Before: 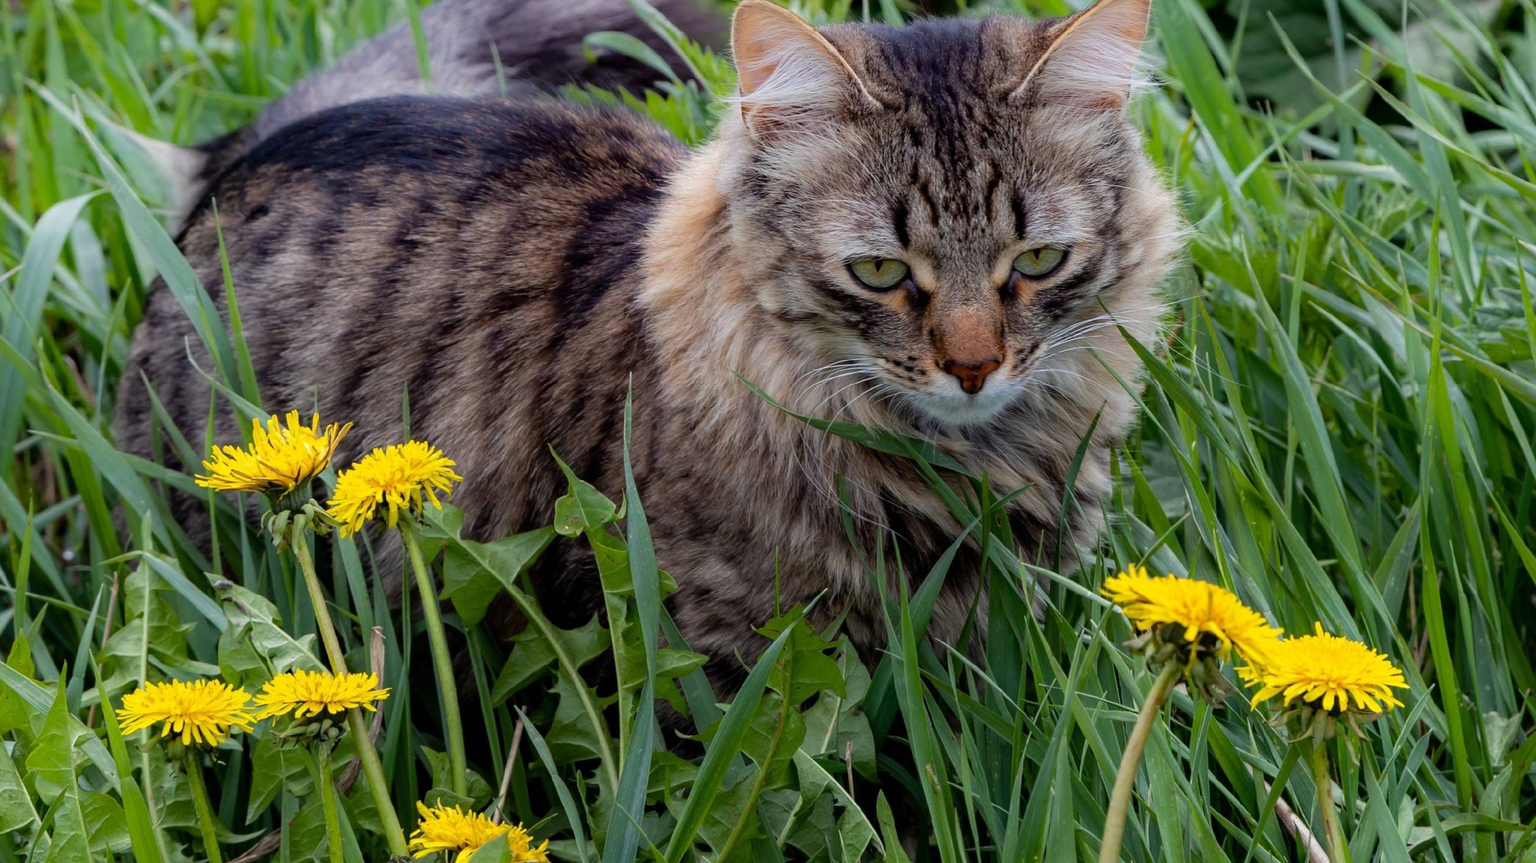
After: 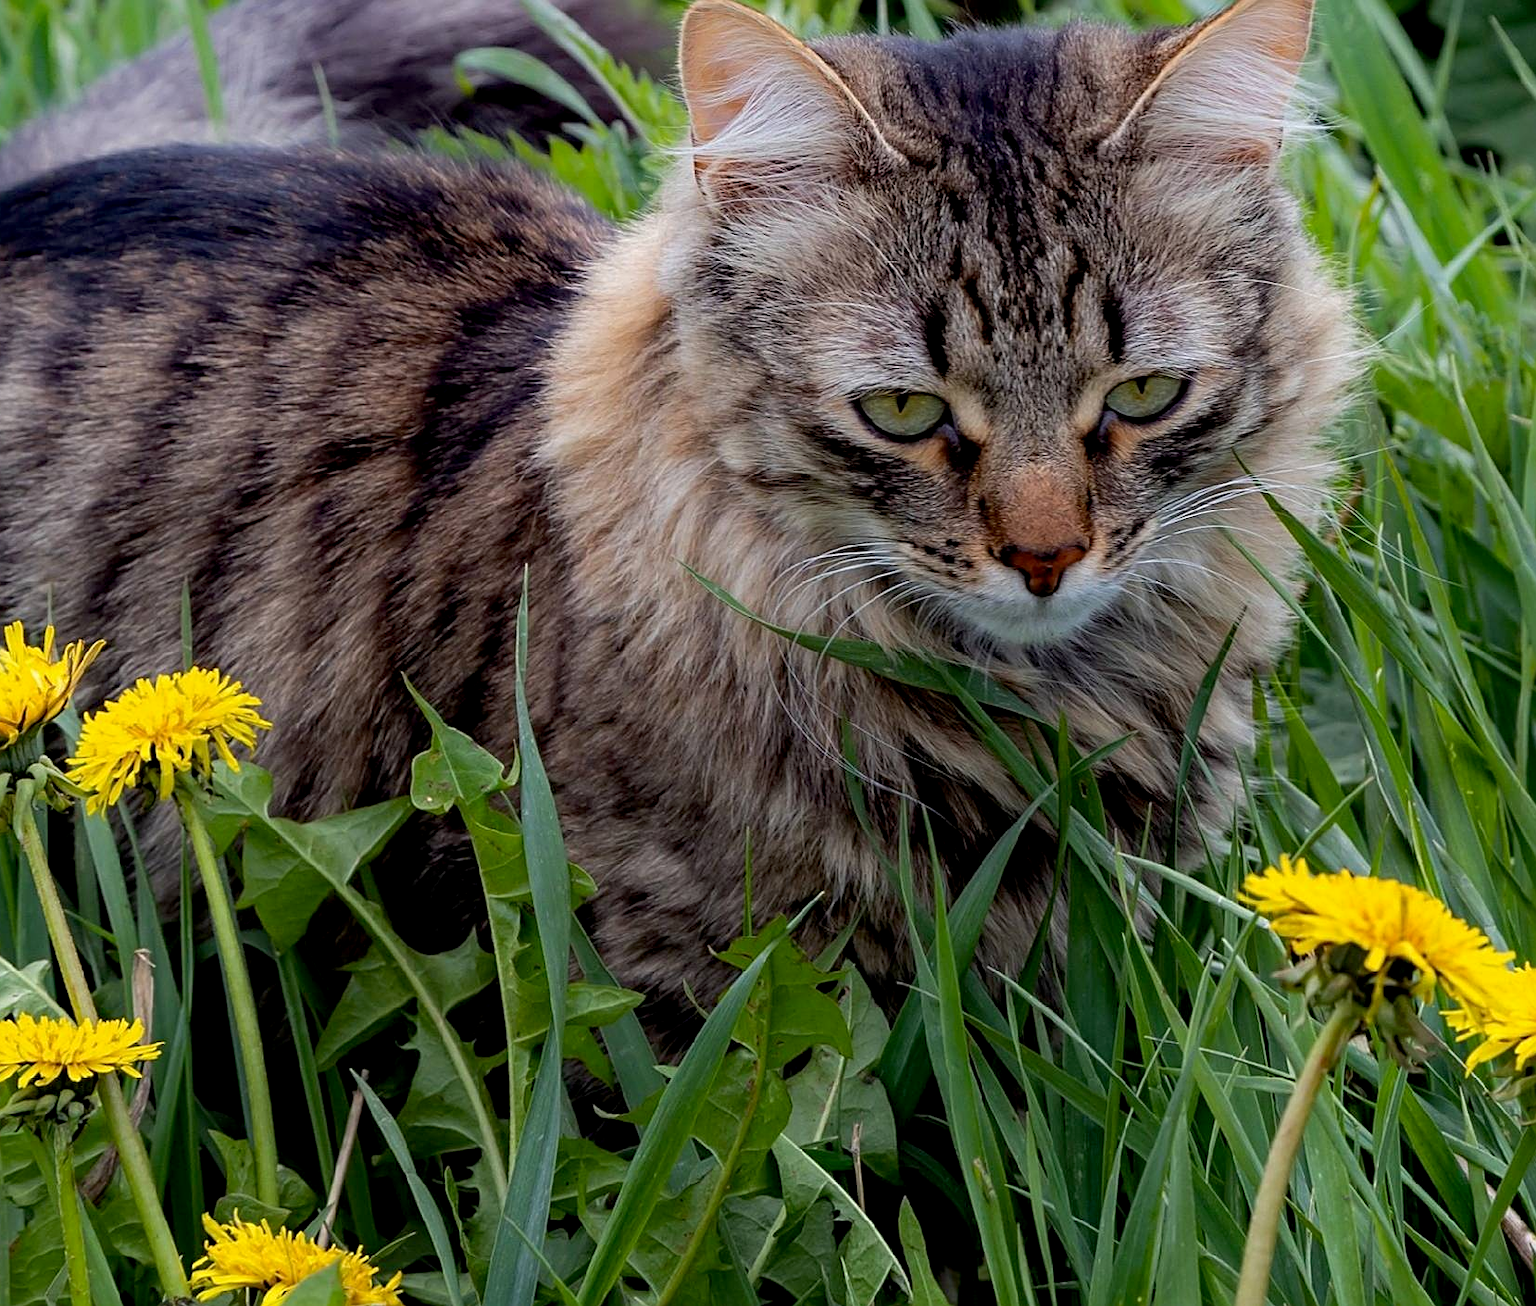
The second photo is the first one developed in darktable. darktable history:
exposure: black level correction 0.005, exposure 0.001 EV, compensate highlight preservation false
crop and rotate: left 18.442%, right 15.508%
sharpen: on, module defaults
